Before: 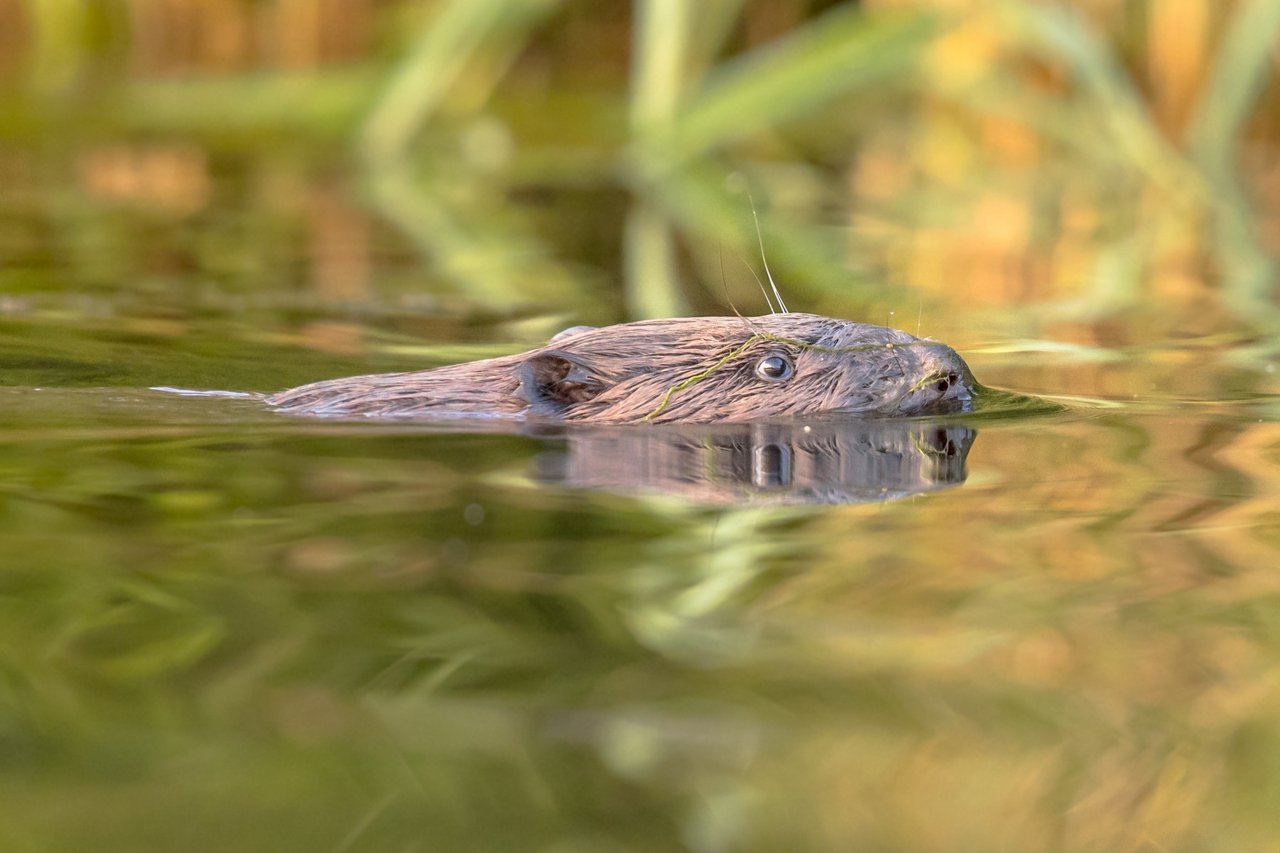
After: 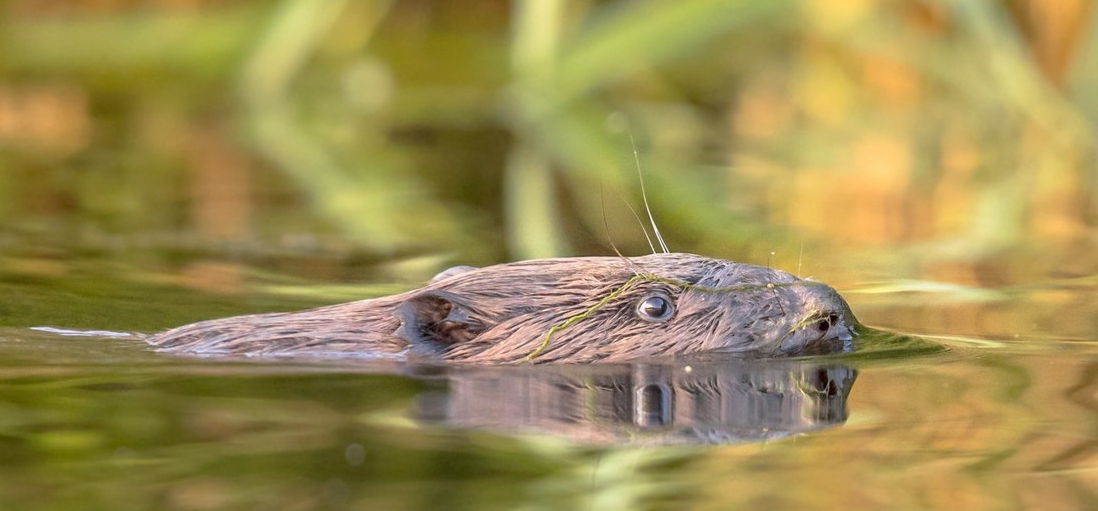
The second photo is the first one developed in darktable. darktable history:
crop and rotate: left 9.324%, top 7.264%, right 4.859%, bottom 32.741%
